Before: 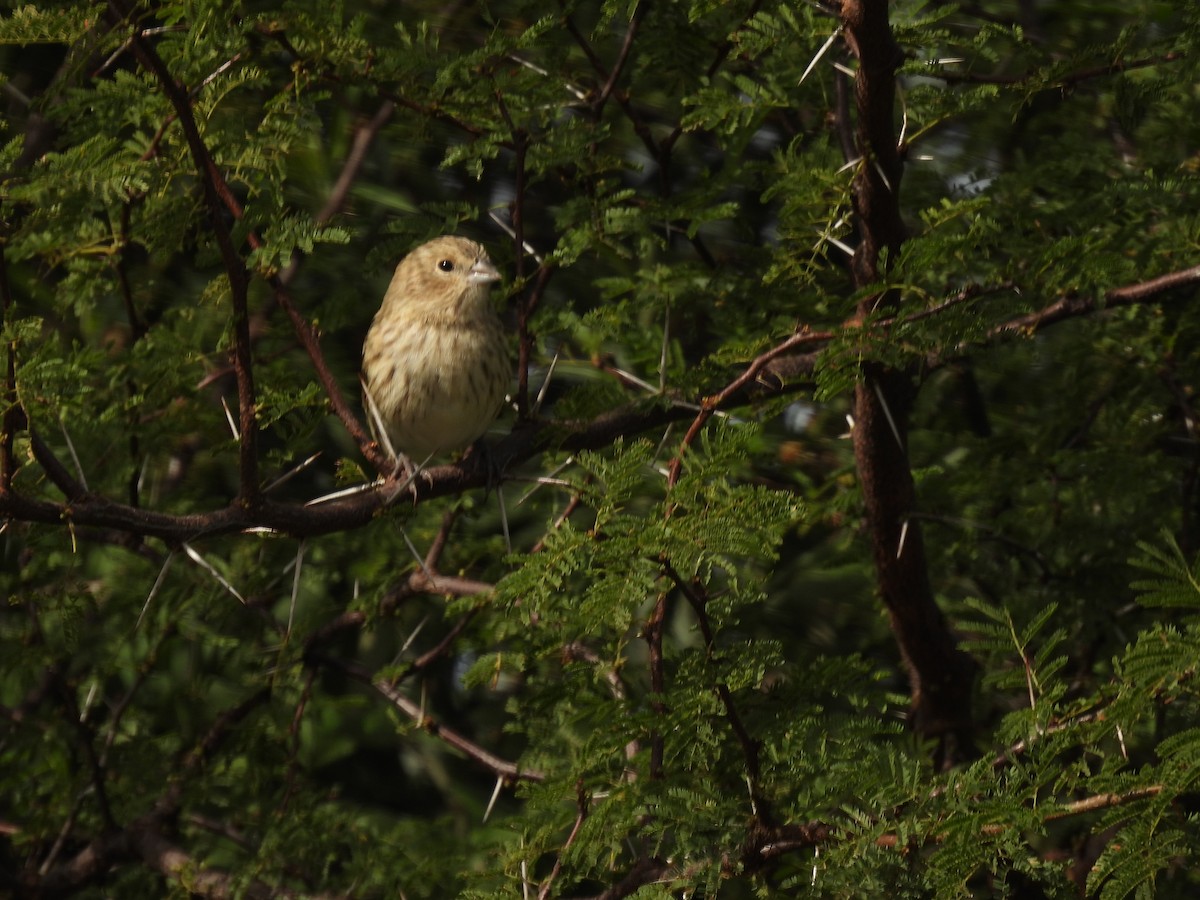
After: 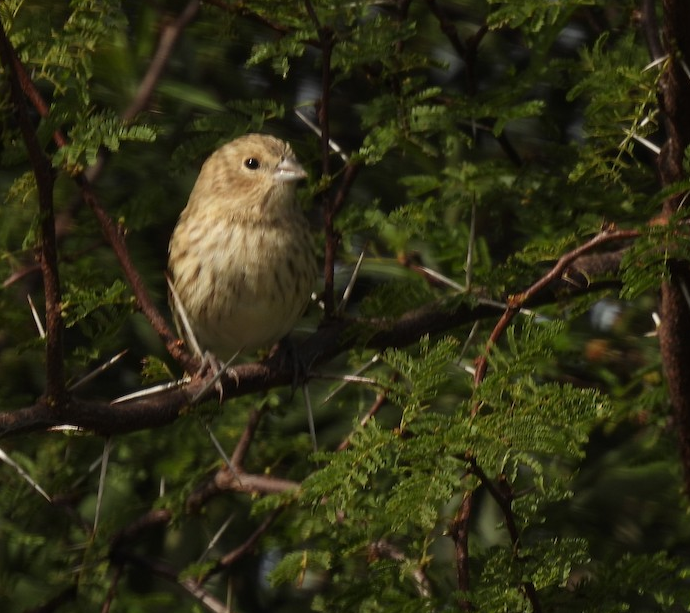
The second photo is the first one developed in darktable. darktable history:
crop: left 16.186%, top 11.341%, right 26.257%, bottom 20.457%
